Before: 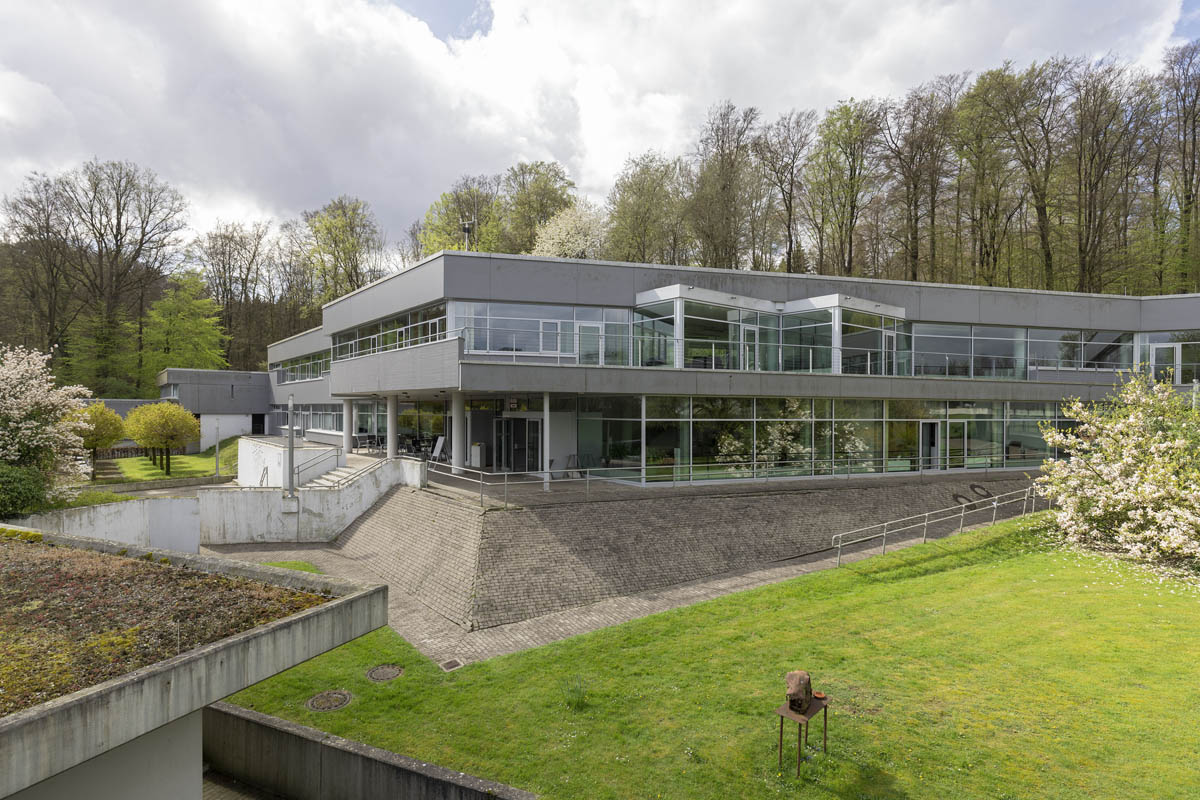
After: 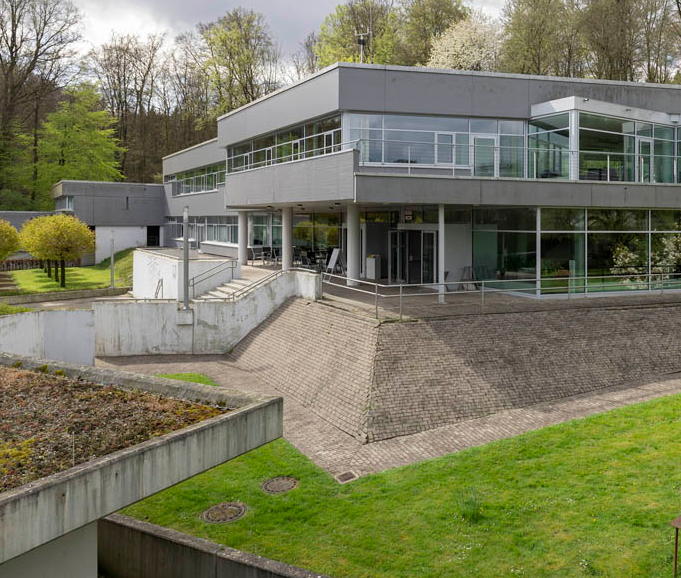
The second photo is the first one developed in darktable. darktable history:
crop: left 8.813%, top 23.549%, right 34.415%, bottom 4.176%
